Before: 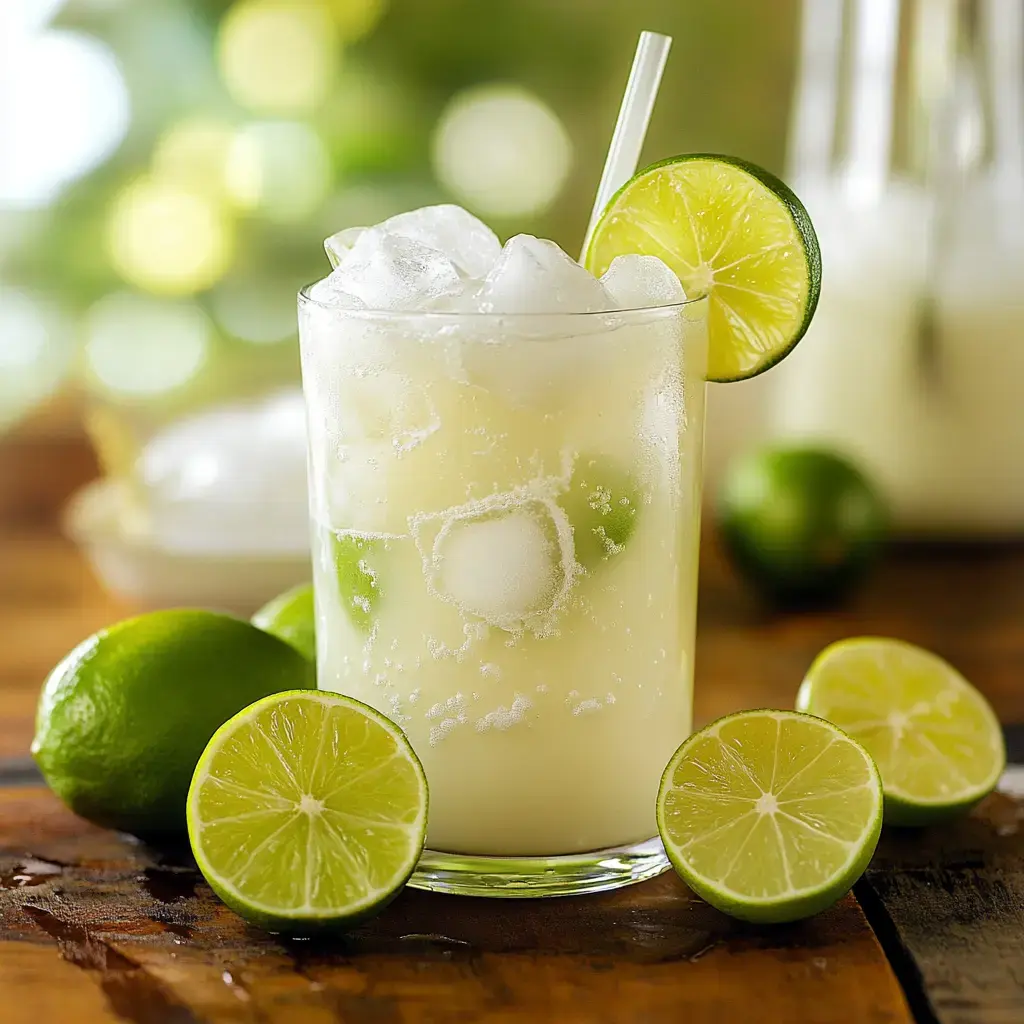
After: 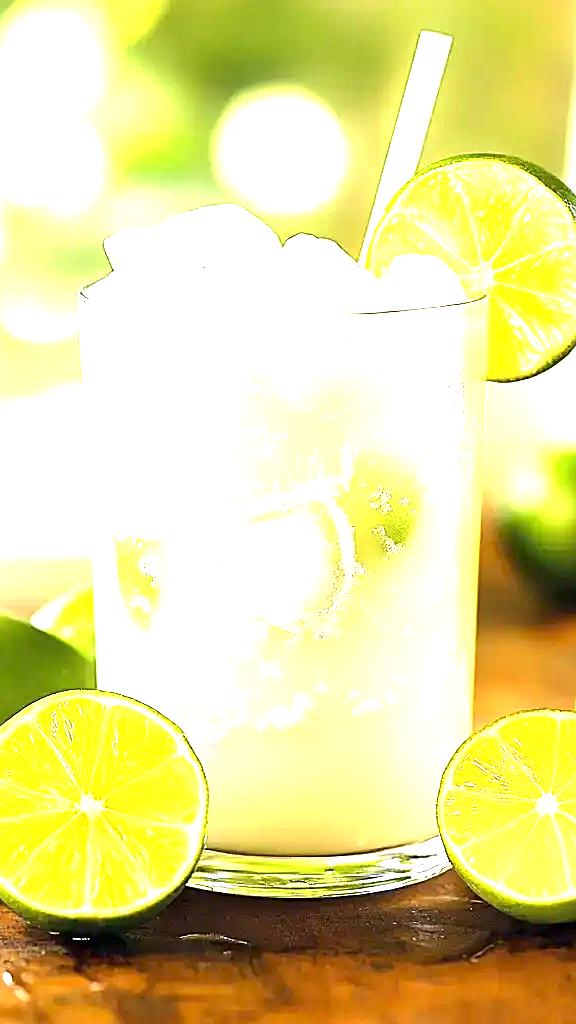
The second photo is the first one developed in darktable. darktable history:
exposure: exposure 1.994 EV, compensate exposure bias true, compensate highlight preservation false
crop: left 21.54%, right 22.202%
color correction: highlights b* 0.005
sharpen: on, module defaults
